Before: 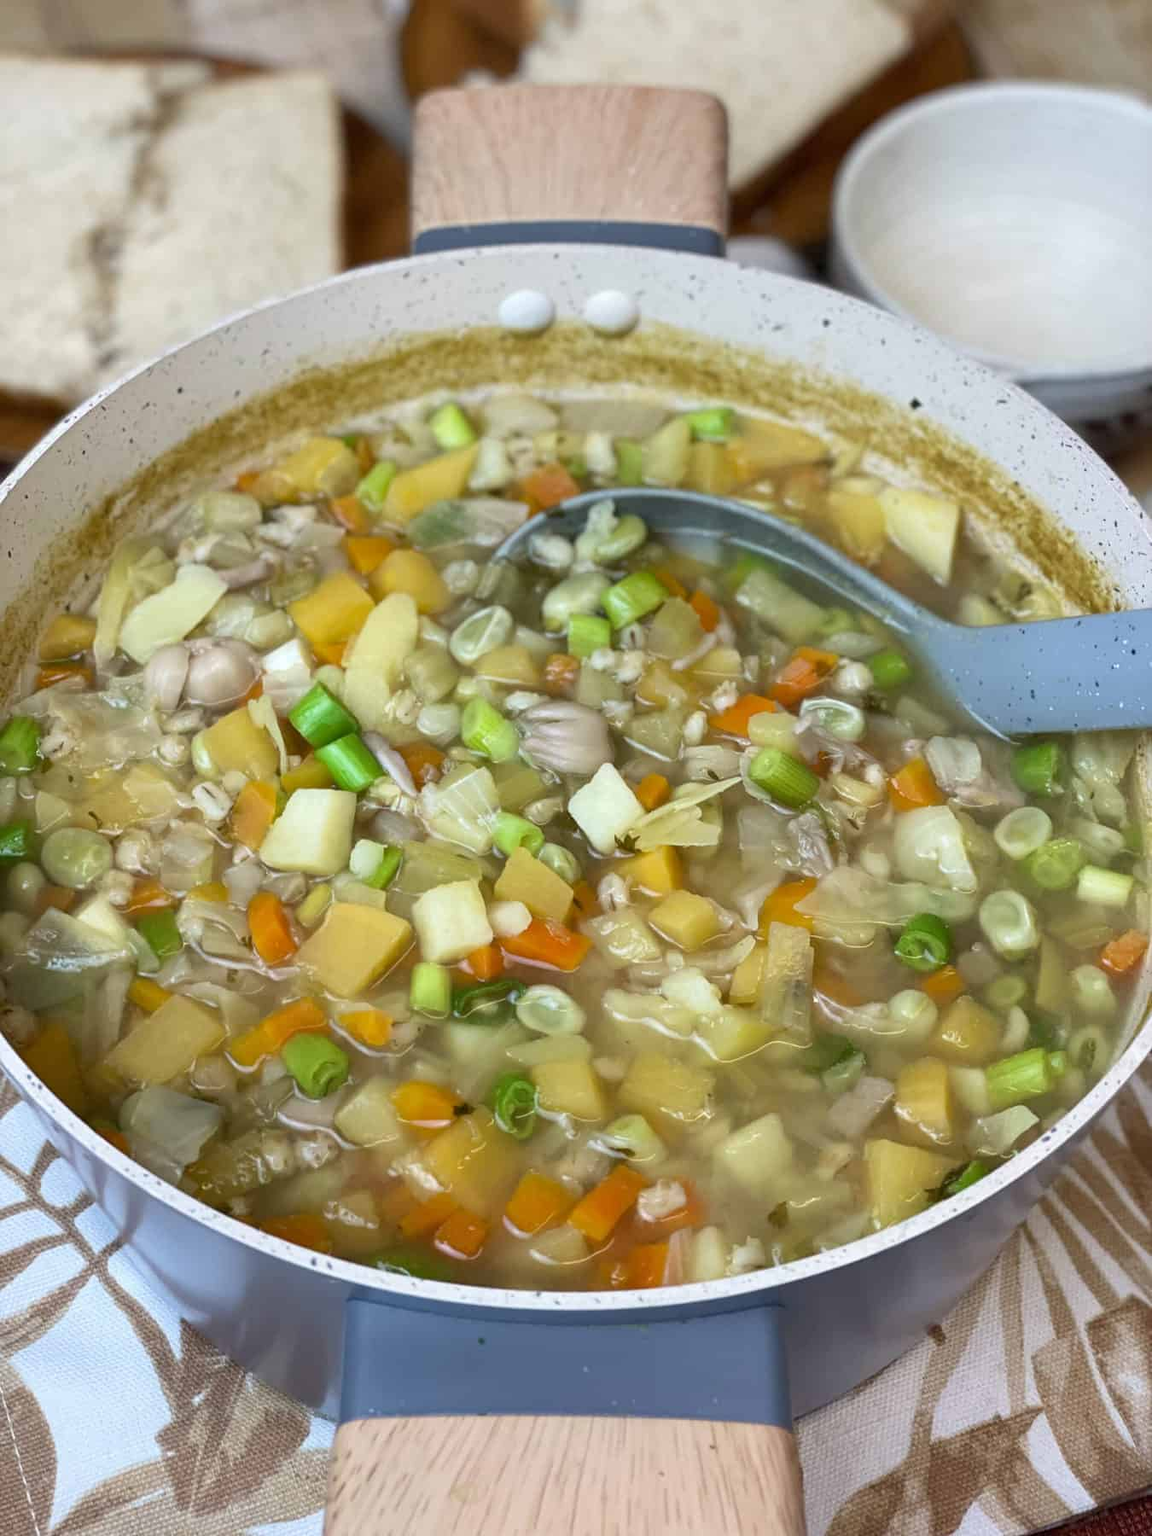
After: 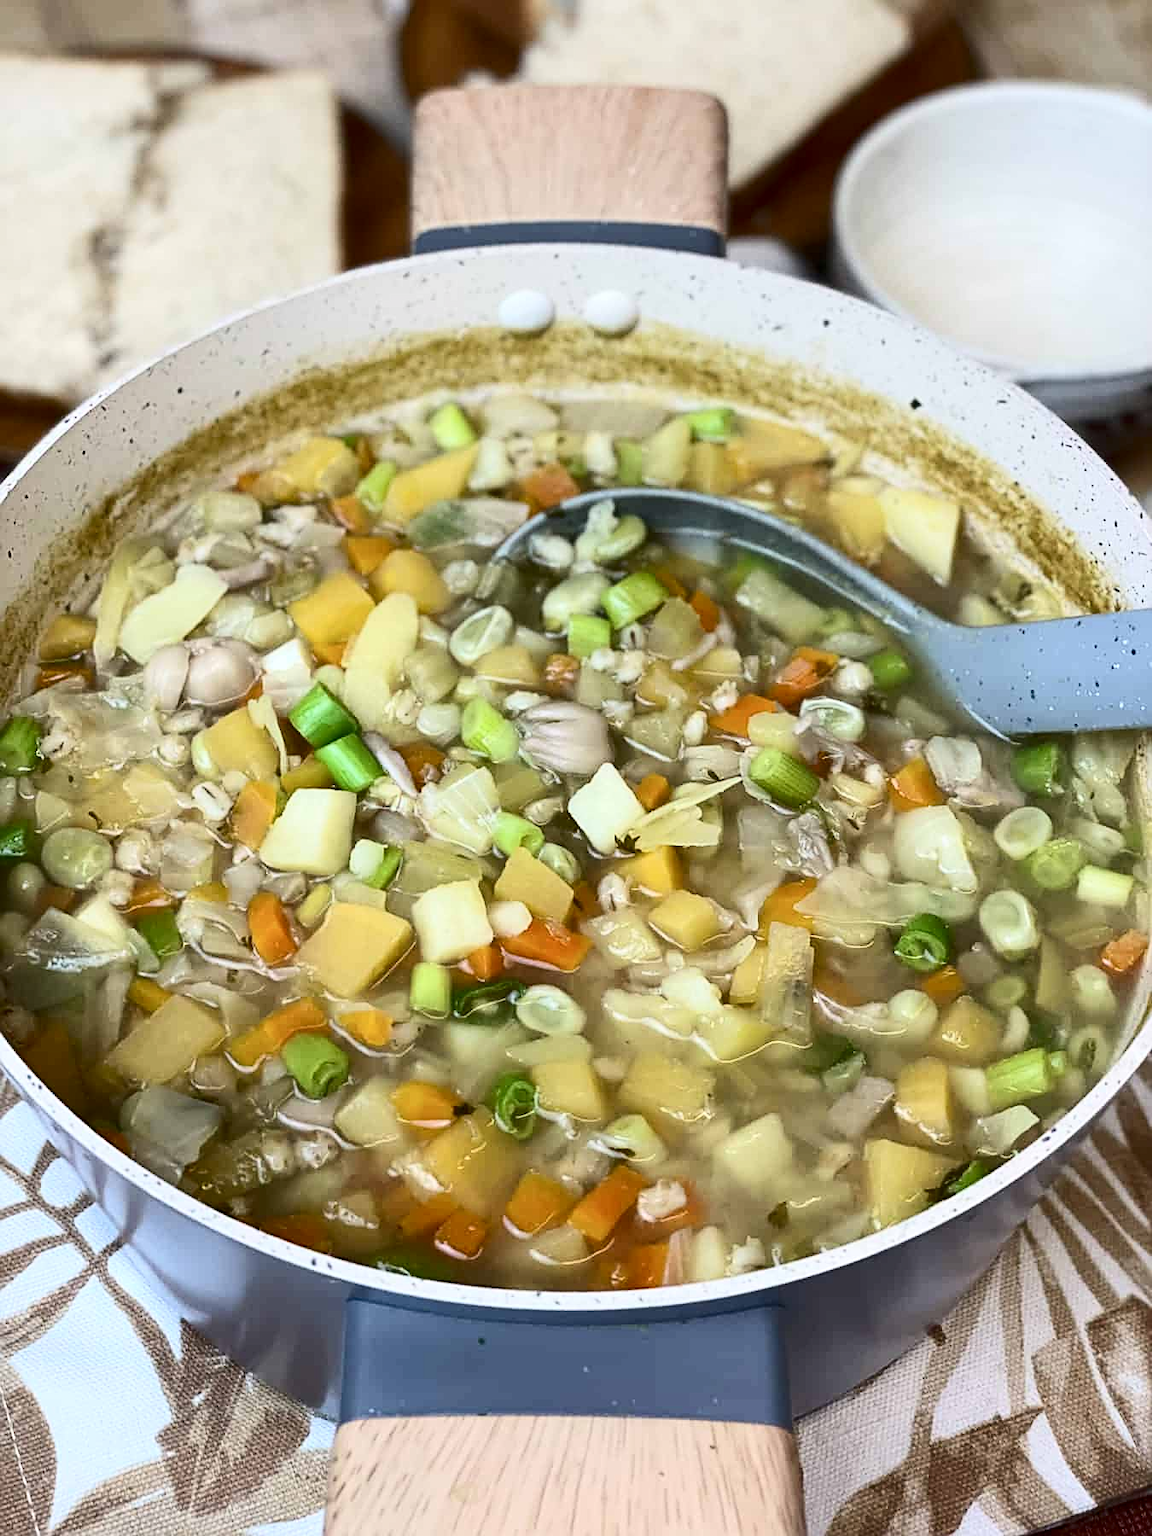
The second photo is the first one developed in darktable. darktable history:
contrast brightness saturation: contrast 0.28
sharpen: on, module defaults
